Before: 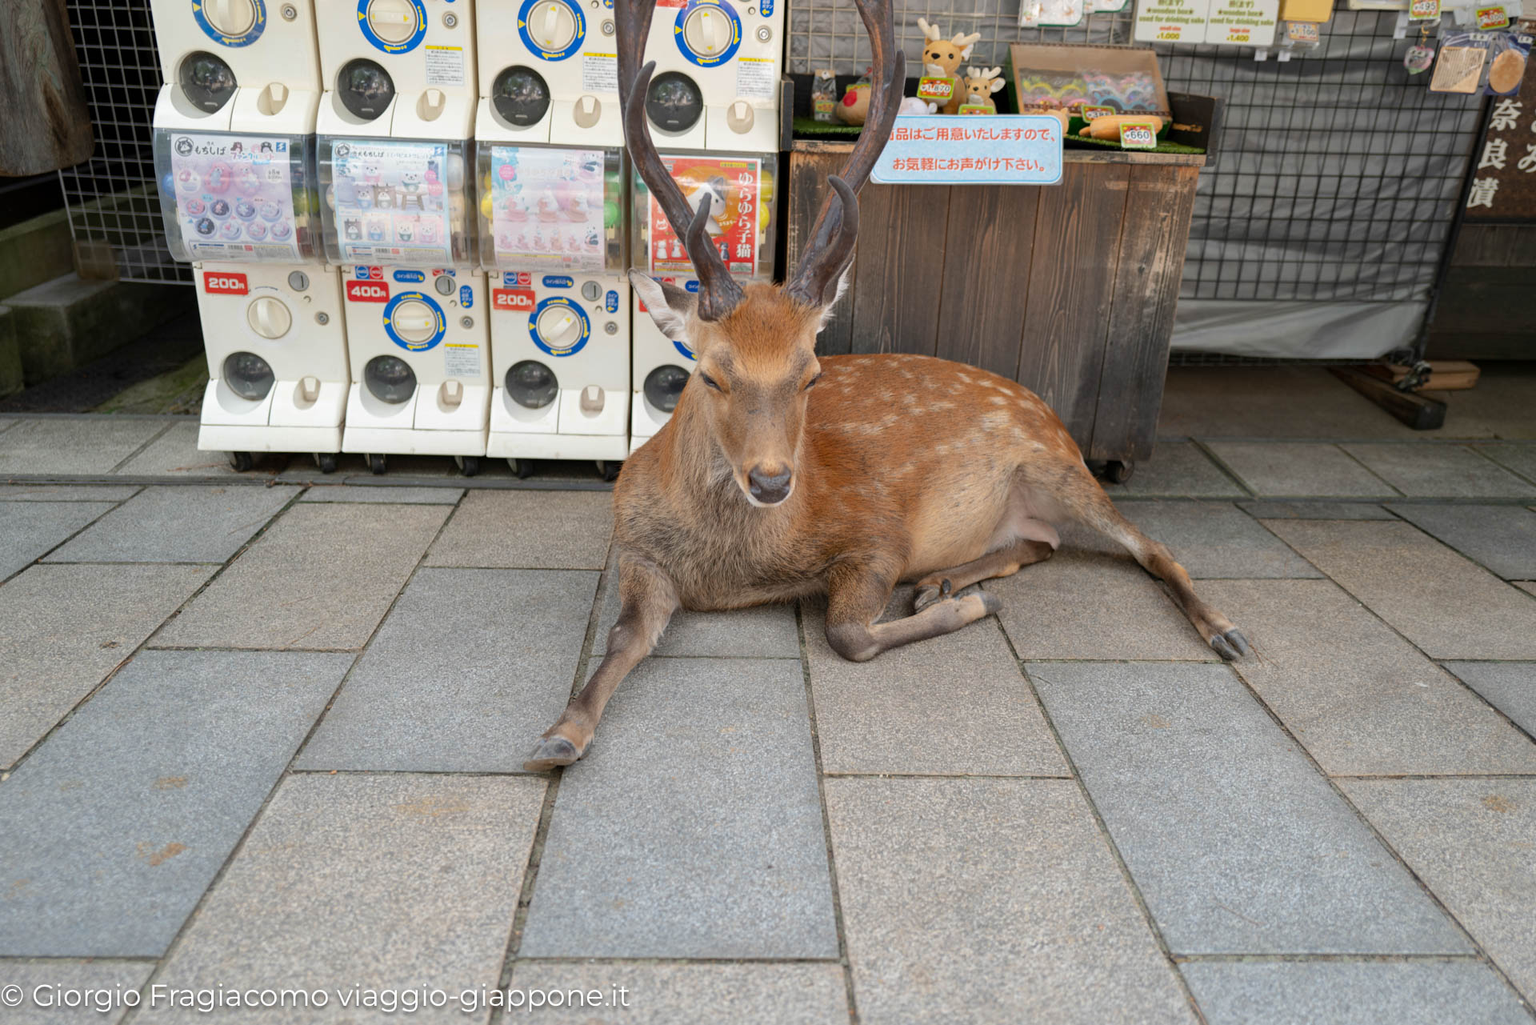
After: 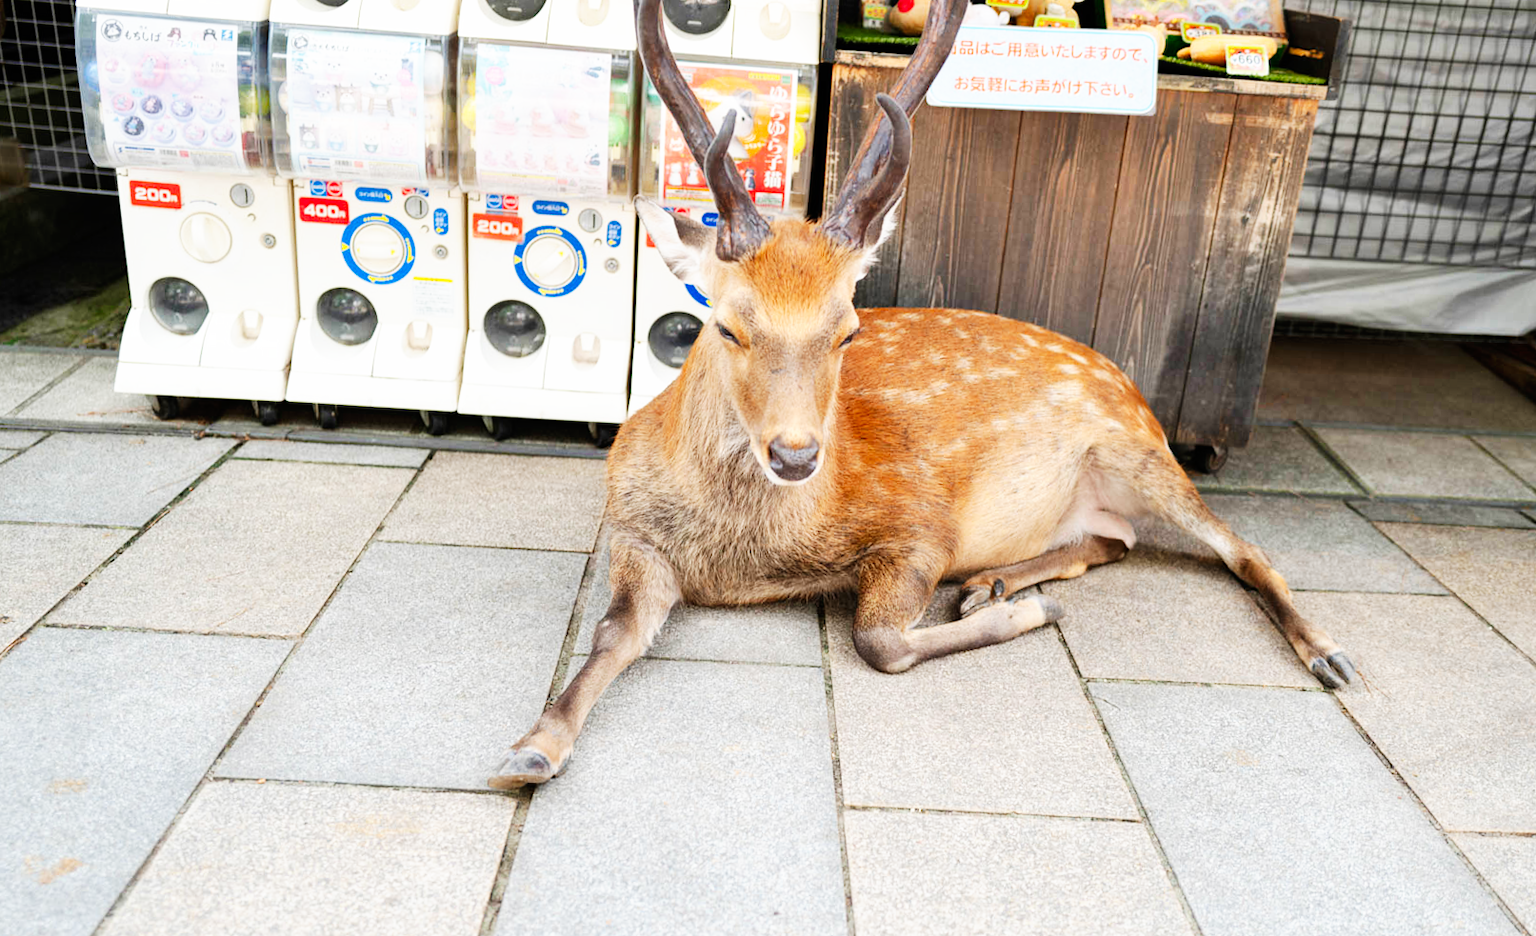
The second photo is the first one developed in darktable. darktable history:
rotate and perspective: rotation 2.17°, automatic cropping off
crop: left 7.856%, top 11.836%, right 10.12%, bottom 15.387%
base curve: curves: ch0 [(0, 0) (0.007, 0.004) (0.027, 0.03) (0.046, 0.07) (0.207, 0.54) (0.442, 0.872) (0.673, 0.972) (1, 1)], preserve colors none
